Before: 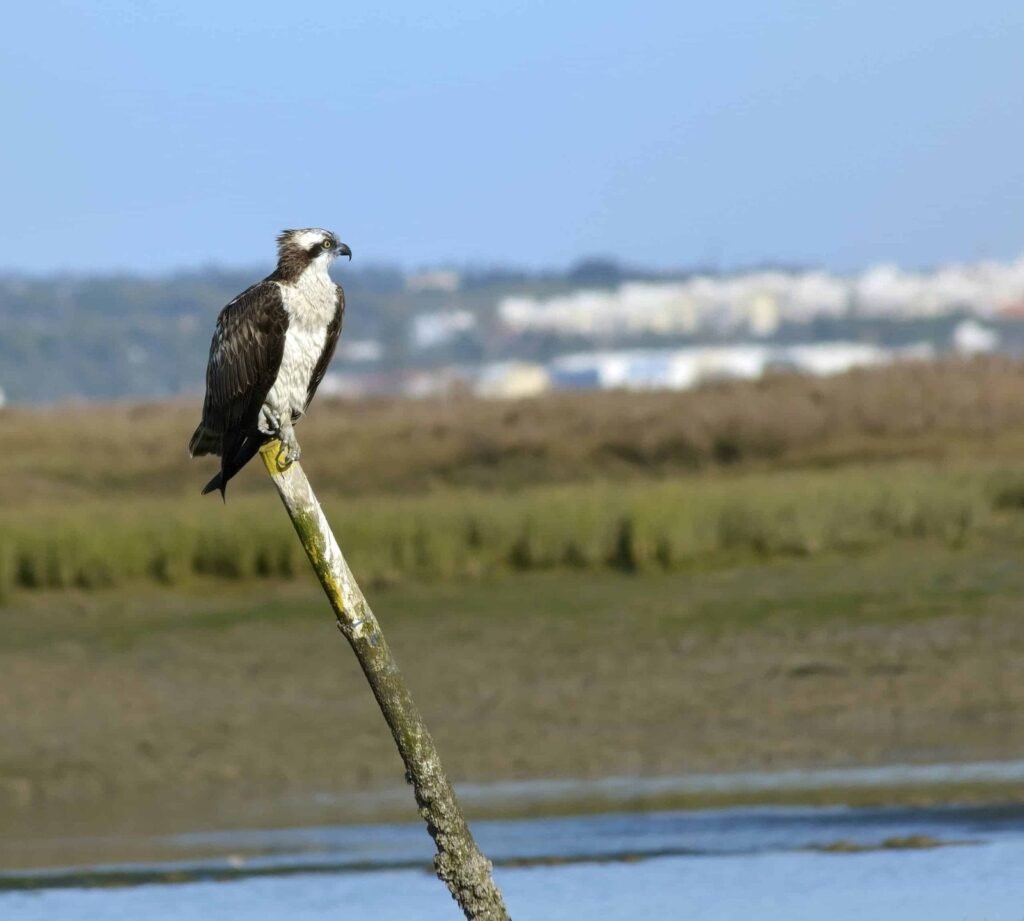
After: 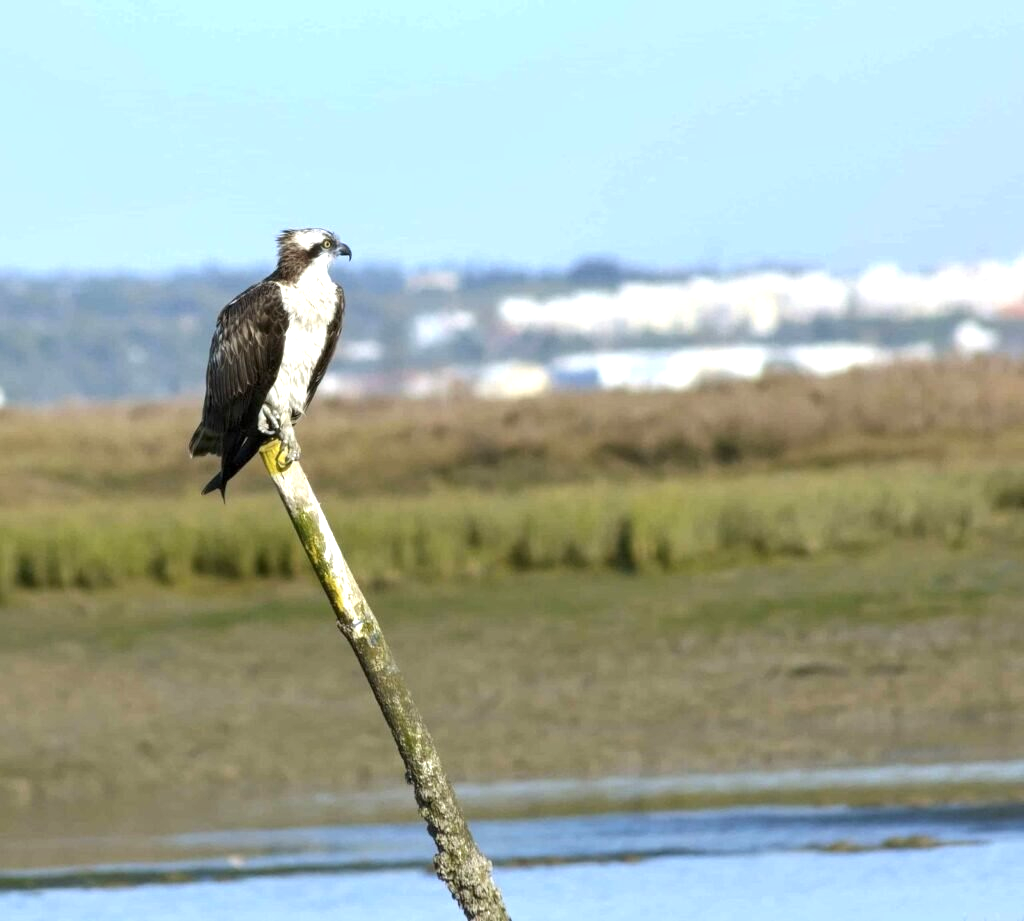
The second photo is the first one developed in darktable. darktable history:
local contrast: highlights 100%, shadows 102%, detail 119%, midtone range 0.2
exposure: black level correction 0, exposure 0.699 EV, compensate highlight preservation false
